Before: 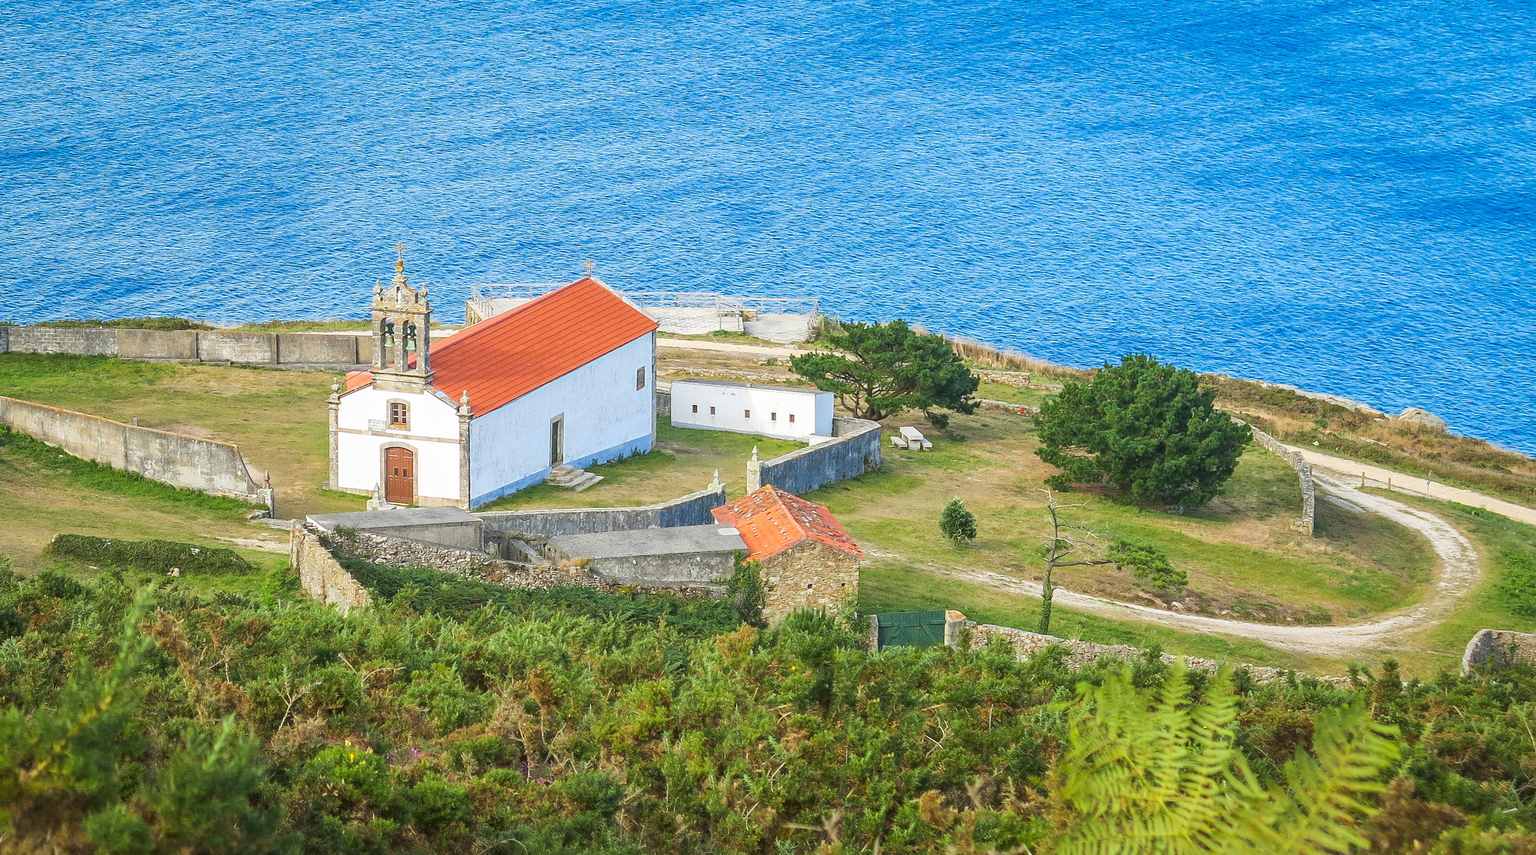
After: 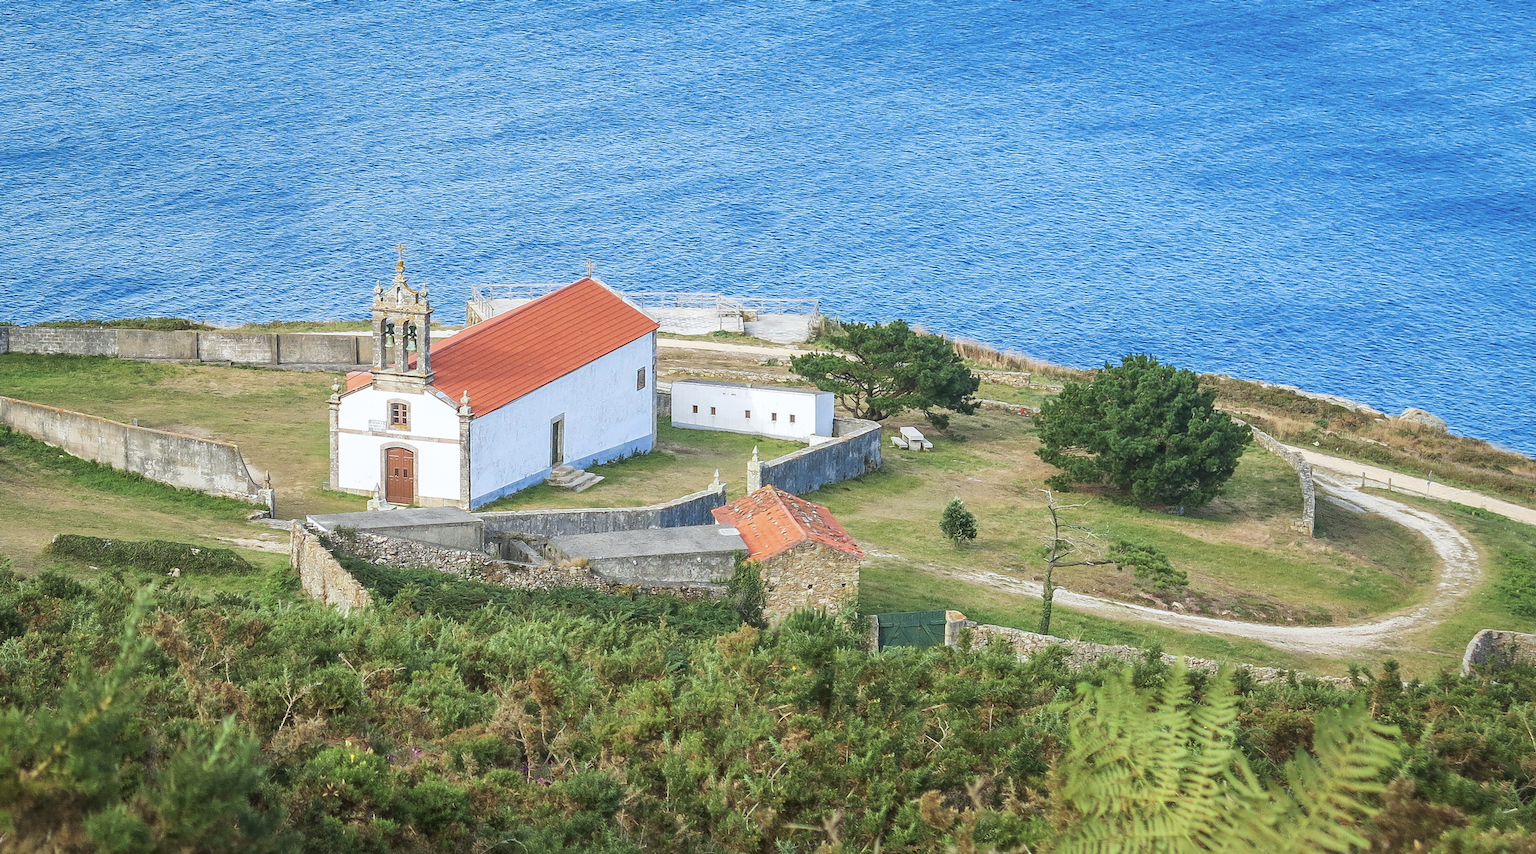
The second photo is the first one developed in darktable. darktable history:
color balance: input saturation 80.07%
white balance: red 0.983, blue 1.036
